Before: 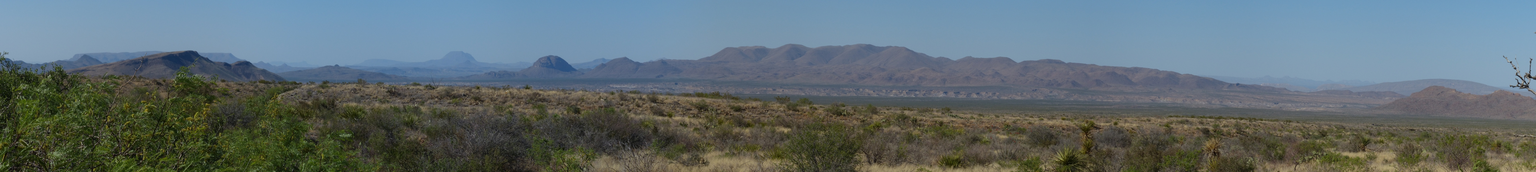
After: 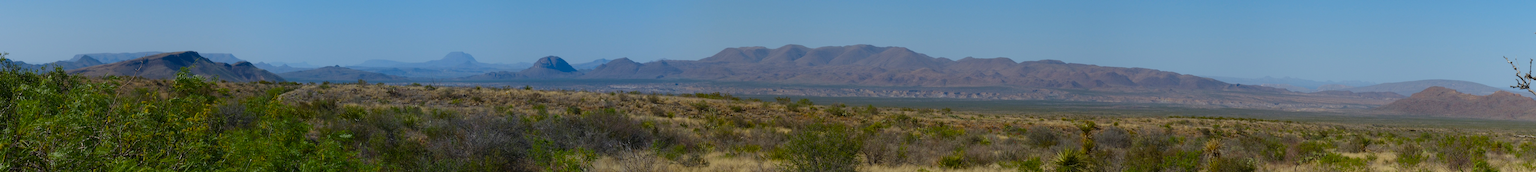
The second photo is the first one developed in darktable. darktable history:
color balance rgb: shadows lift › chroma 0.655%, shadows lift › hue 110.64°, highlights gain › chroma 0.215%, highlights gain › hue 332.16°, linear chroma grading › global chroma -0.45%, perceptual saturation grading › global saturation 20.226%, perceptual saturation grading › highlights -19.952%, perceptual saturation grading › shadows 29.399%, global vibrance 26.453%, contrast 6.032%
